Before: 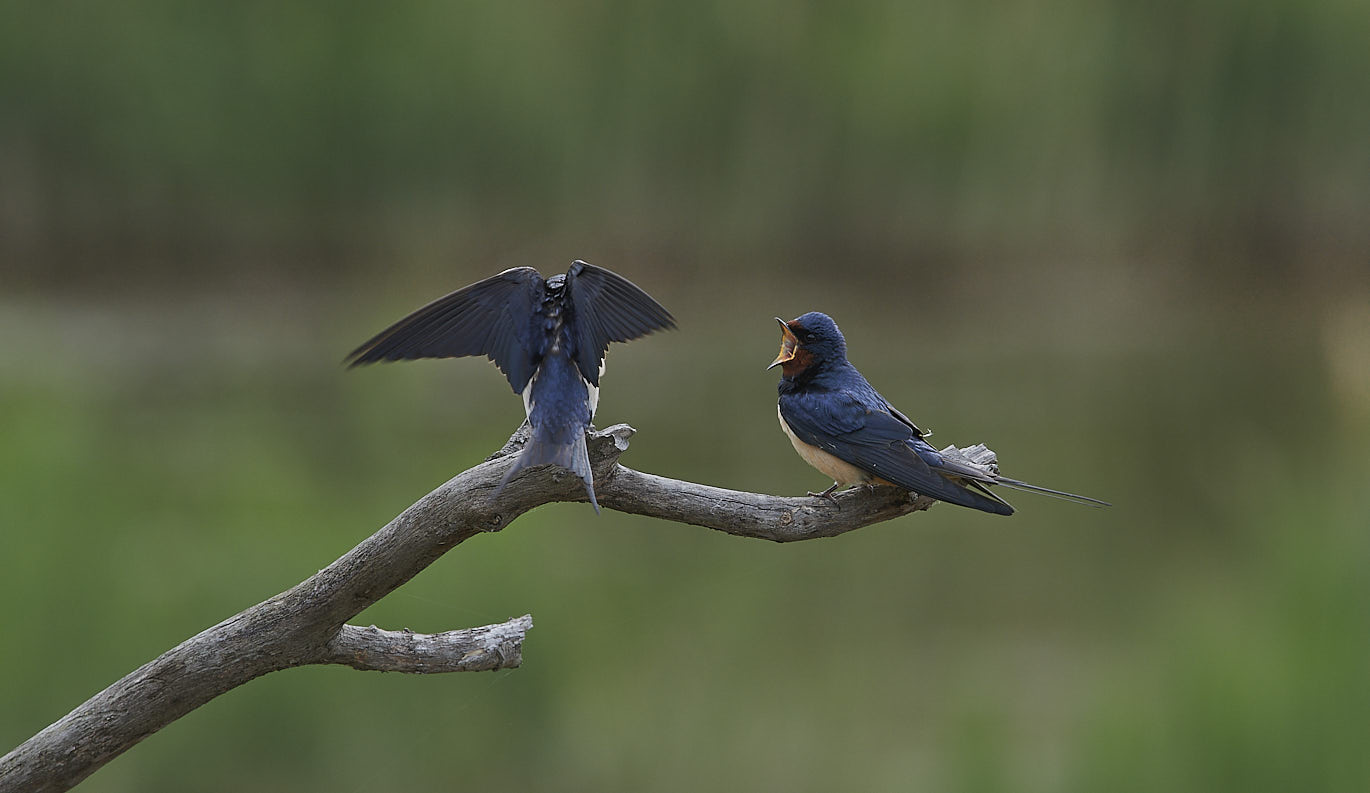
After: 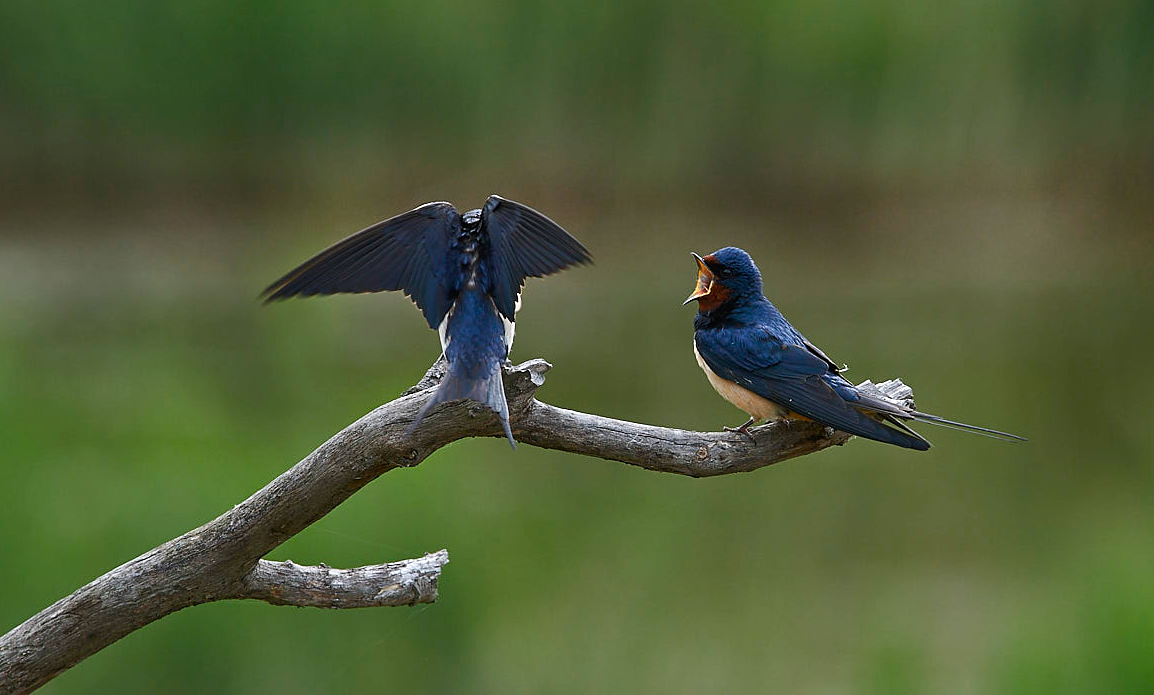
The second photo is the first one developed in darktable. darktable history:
crop: left 6.179%, top 8.251%, right 9.53%, bottom 4.012%
color balance rgb: shadows lift › chroma 0.916%, shadows lift › hue 115.6°, perceptual saturation grading › global saturation 25.143%, perceptual saturation grading › highlights -50.268%, perceptual saturation grading › shadows 31.196%, perceptual brilliance grading › global brilliance -5.418%, perceptual brilliance grading › highlights 24.496%, perceptual brilliance grading › mid-tones 7.374%, perceptual brilliance grading › shadows -4.518%
